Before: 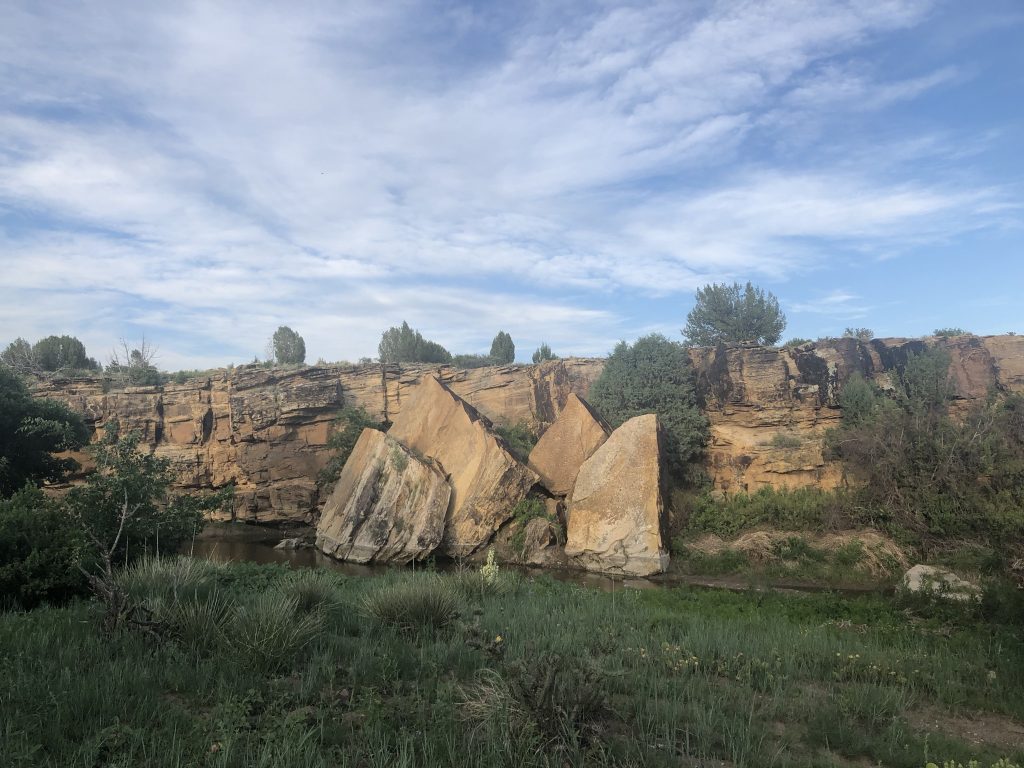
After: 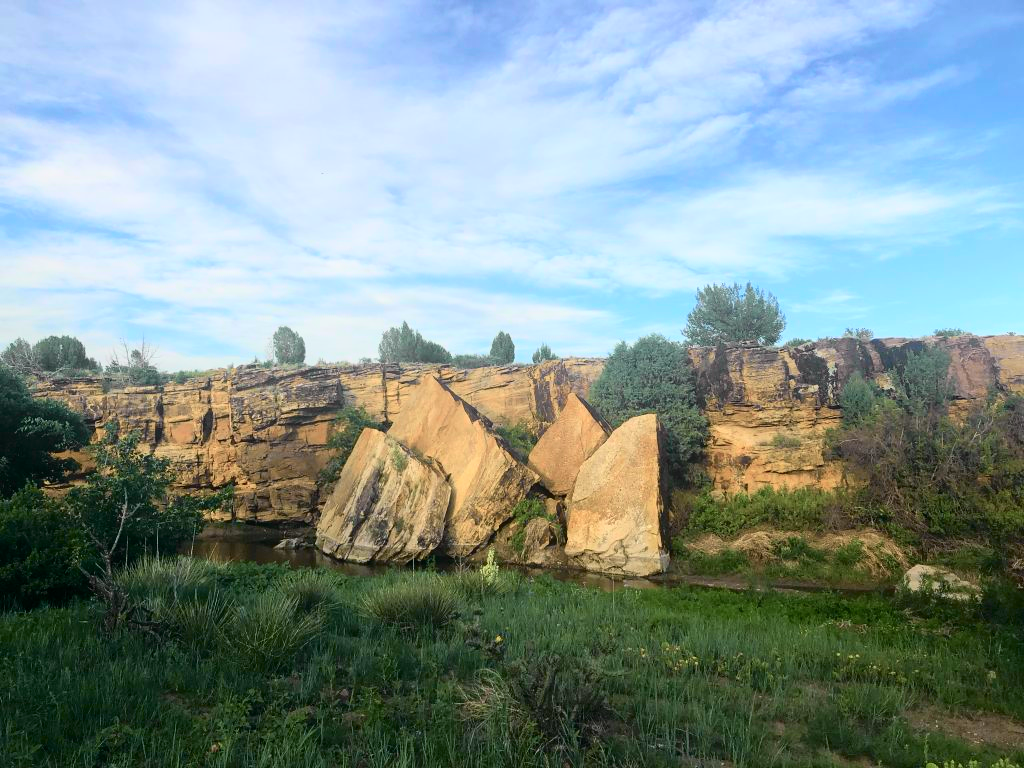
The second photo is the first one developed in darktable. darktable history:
tone curve: curves: ch0 [(0, 0.003) (0.044, 0.032) (0.12, 0.089) (0.19, 0.164) (0.269, 0.269) (0.473, 0.533) (0.595, 0.695) (0.718, 0.823) (0.855, 0.931) (1, 0.982)]; ch1 [(0, 0) (0.243, 0.245) (0.427, 0.387) (0.493, 0.481) (0.501, 0.5) (0.521, 0.528) (0.554, 0.586) (0.607, 0.655) (0.671, 0.735) (0.796, 0.85) (1, 1)]; ch2 [(0, 0) (0.249, 0.216) (0.357, 0.317) (0.448, 0.432) (0.478, 0.492) (0.498, 0.499) (0.517, 0.519) (0.537, 0.57) (0.569, 0.623) (0.61, 0.663) (0.706, 0.75) (0.808, 0.809) (0.991, 0.968)], color space Lab, independent channels, preserve colors none
